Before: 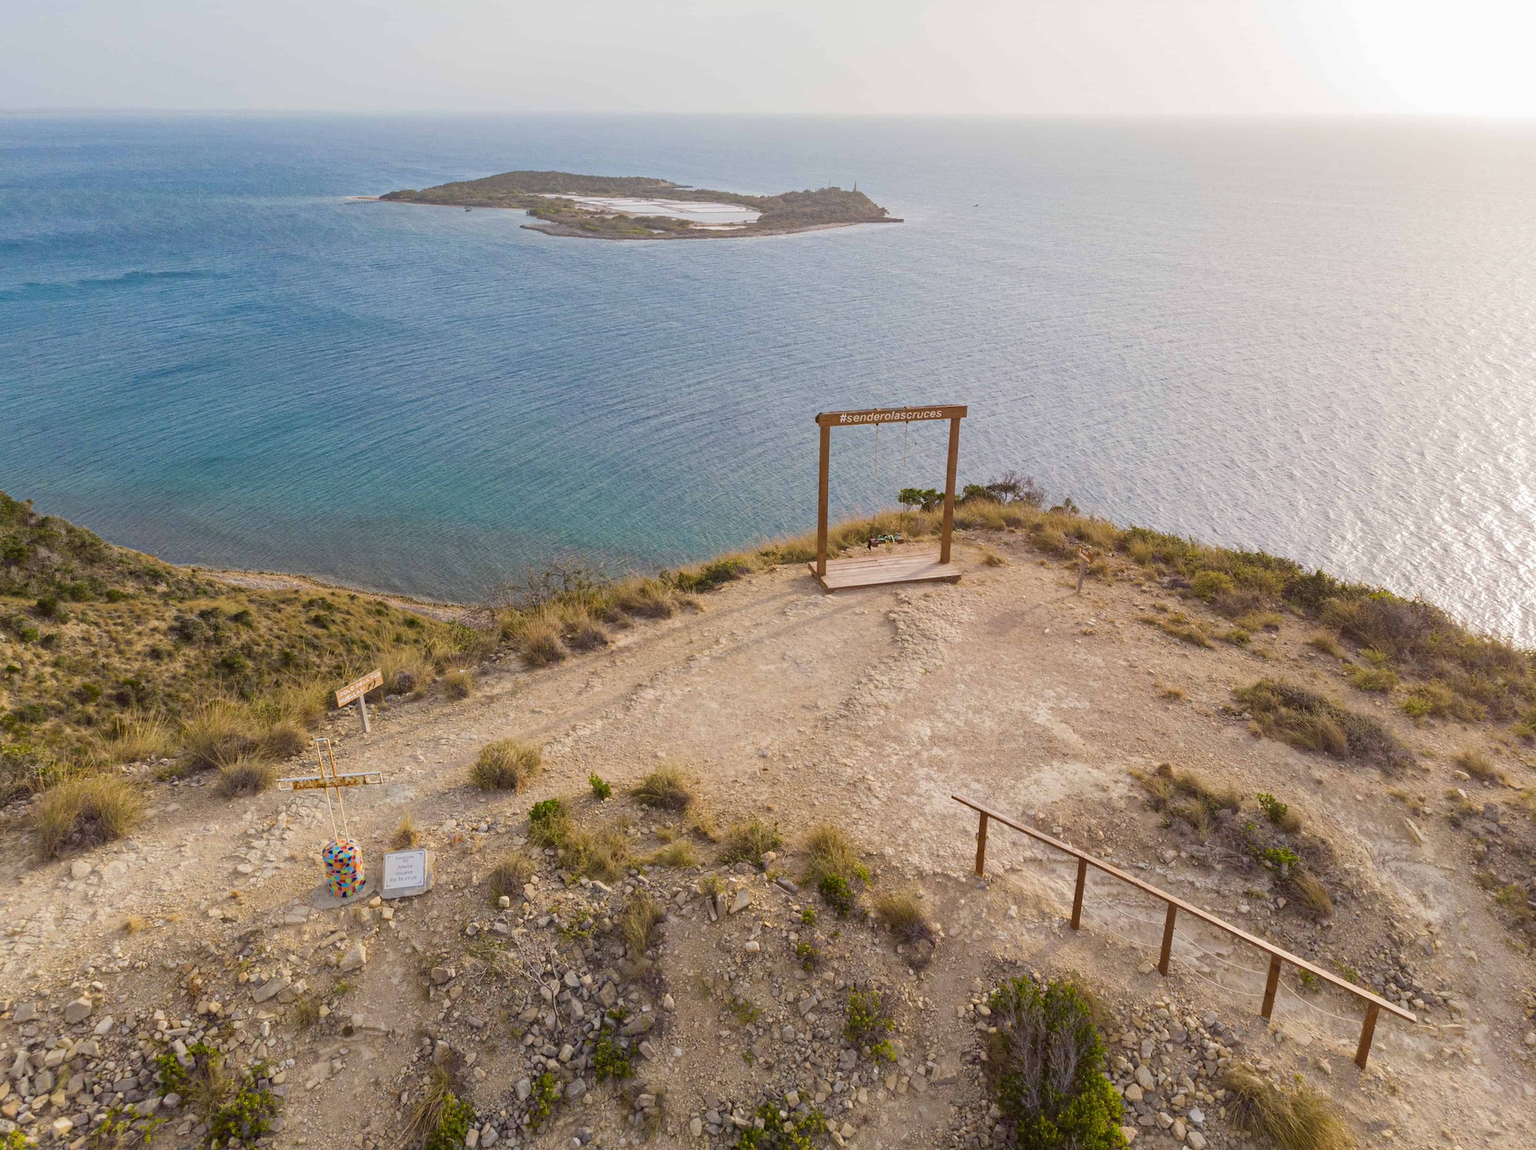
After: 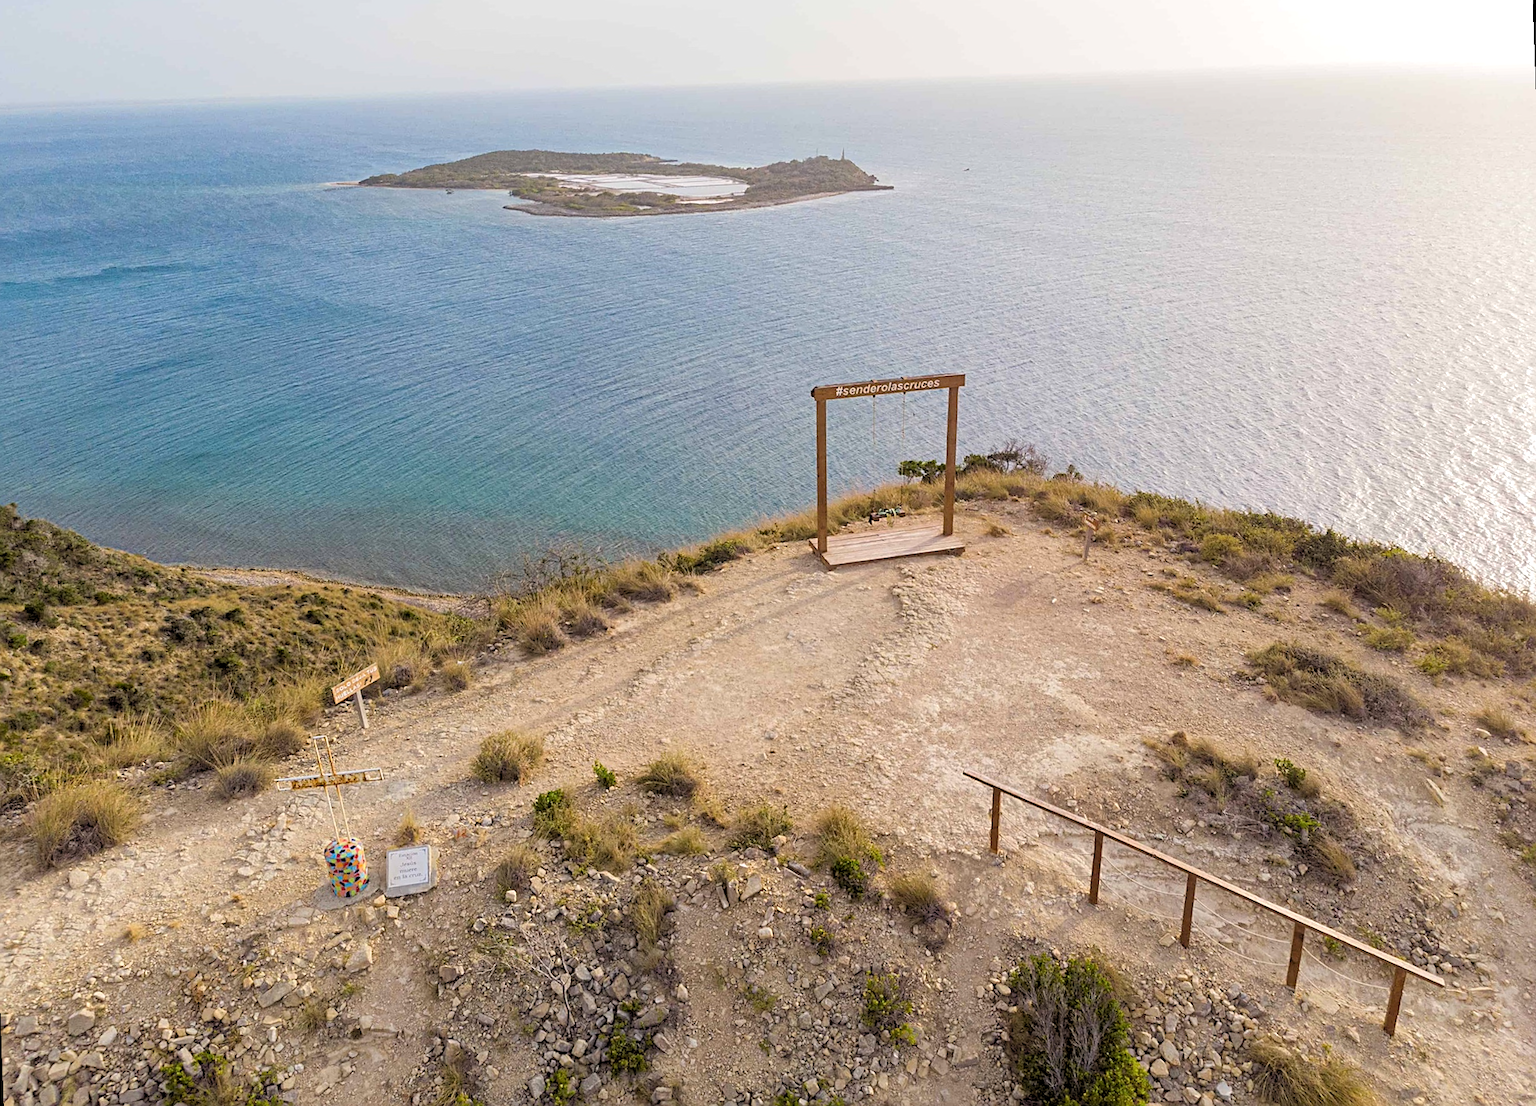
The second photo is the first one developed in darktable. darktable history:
sharpen: on, module defaults
rgb levels: levels [[0.013, 0.434, 0.89], [0, 0.5, 1], [0, 0.5, 1]]
rotate and perspective: rotation -2°, crop left 0.022, crop right 0.978, crop top 0.049, crop bottom 0.951
